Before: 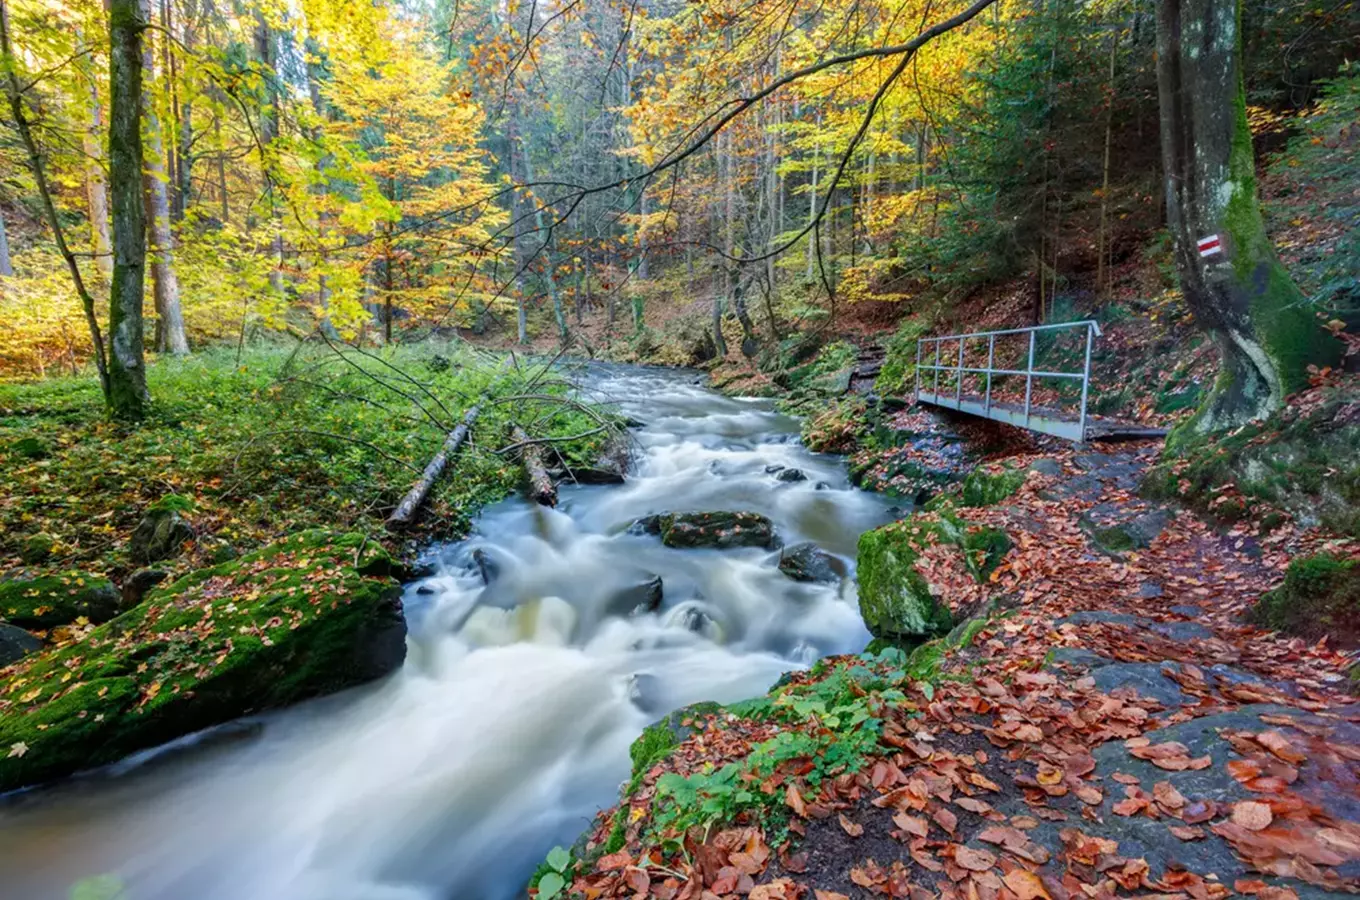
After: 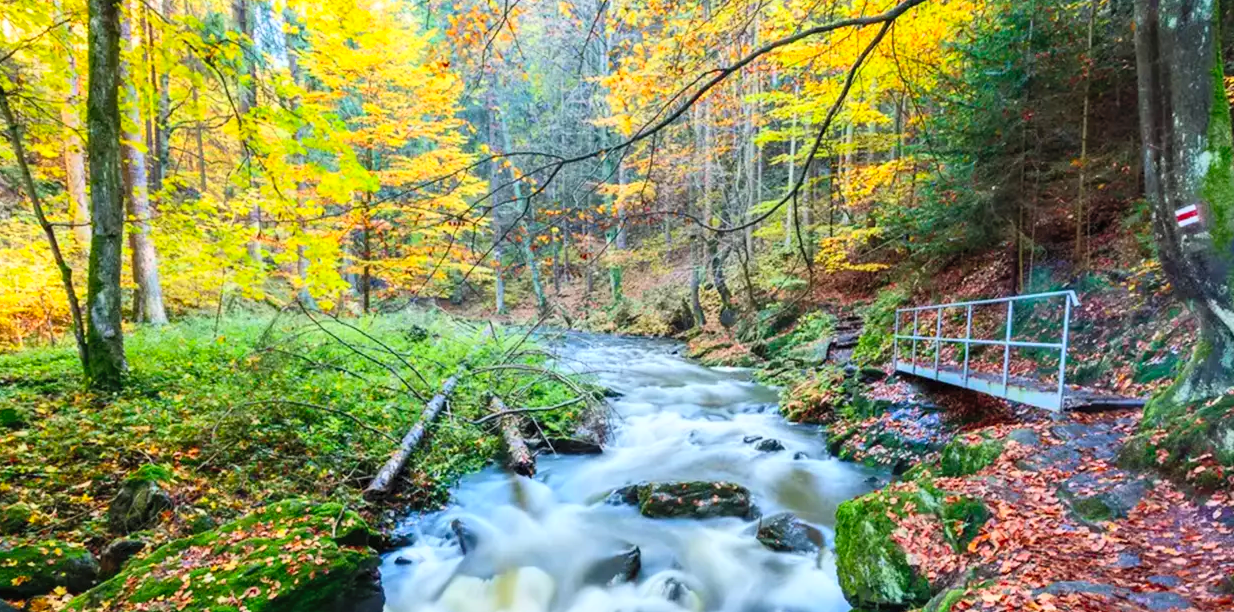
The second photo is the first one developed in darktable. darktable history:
crop: left 1.622%, top 3.441%, right 7.626%, bottom 28.486%
contrast brightness saturation: contrast 0.239, brightness 0.268, saturation 0.39
